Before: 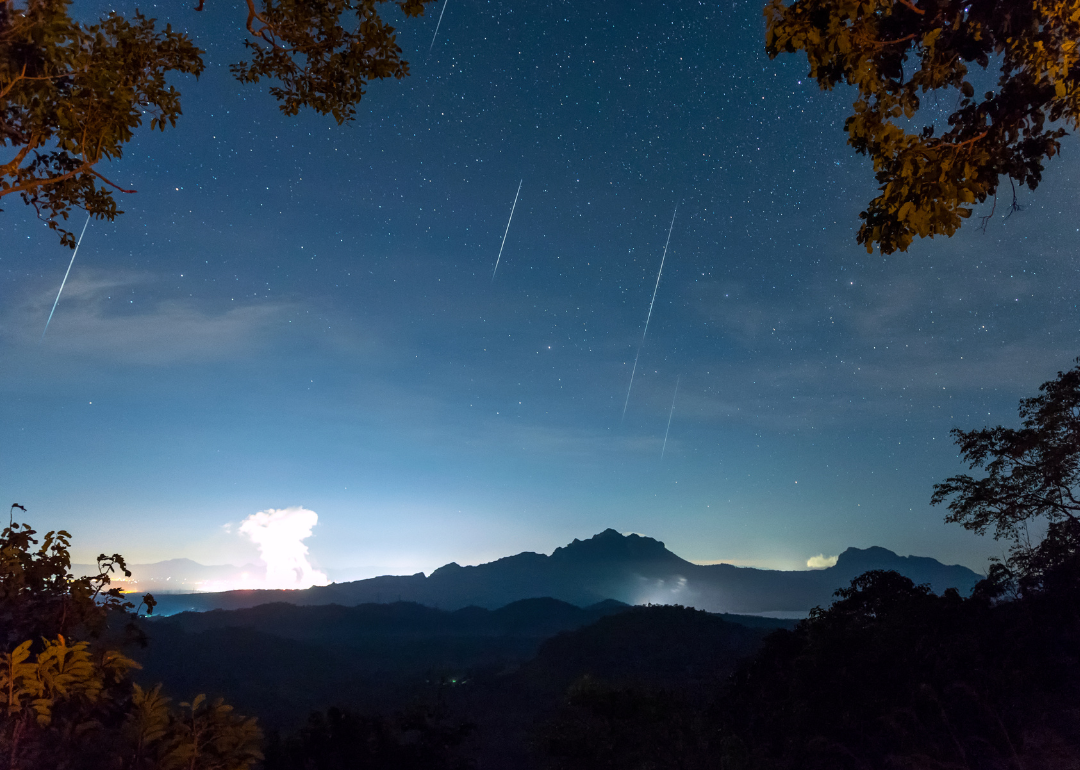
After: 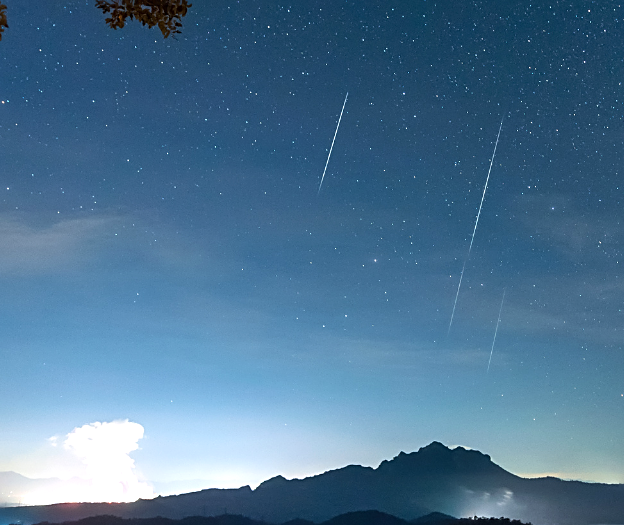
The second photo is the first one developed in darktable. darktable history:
sharpen: on, module defaults
crop: left 16.18%, top 11.378%, right 26.03%, bottom 20.401%
exposure: exposure 0.266 EV, compensate exposure bias true, compensate highlight preservation false
